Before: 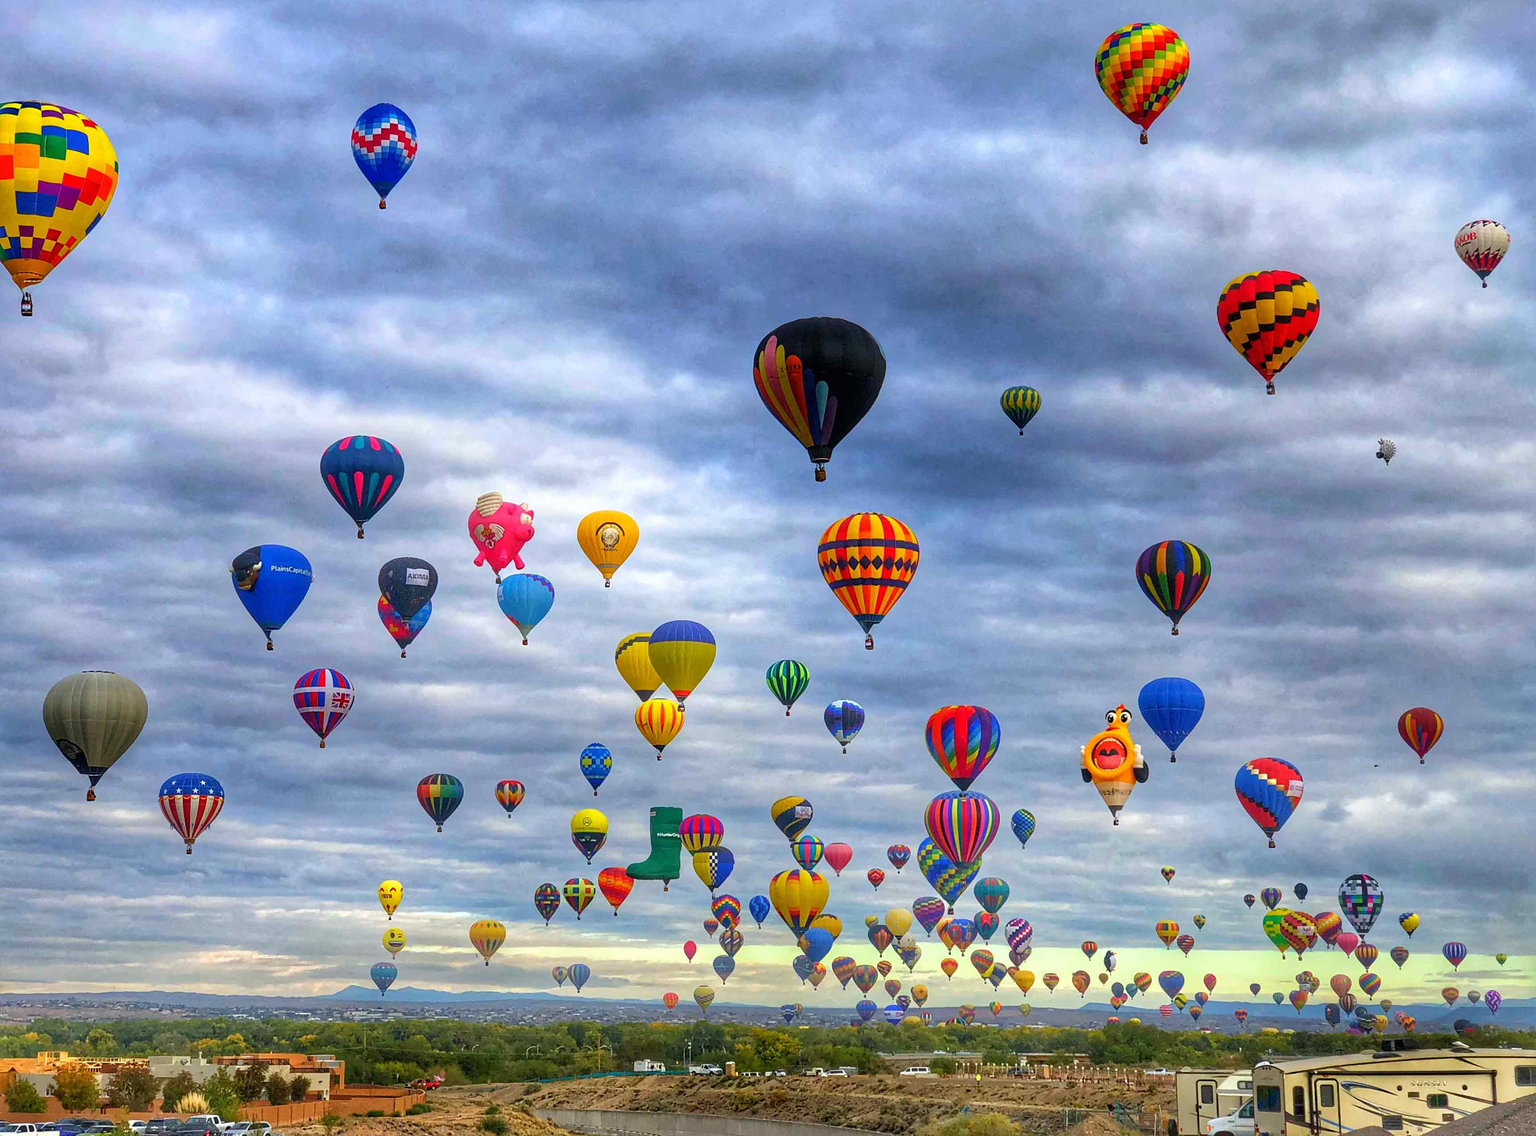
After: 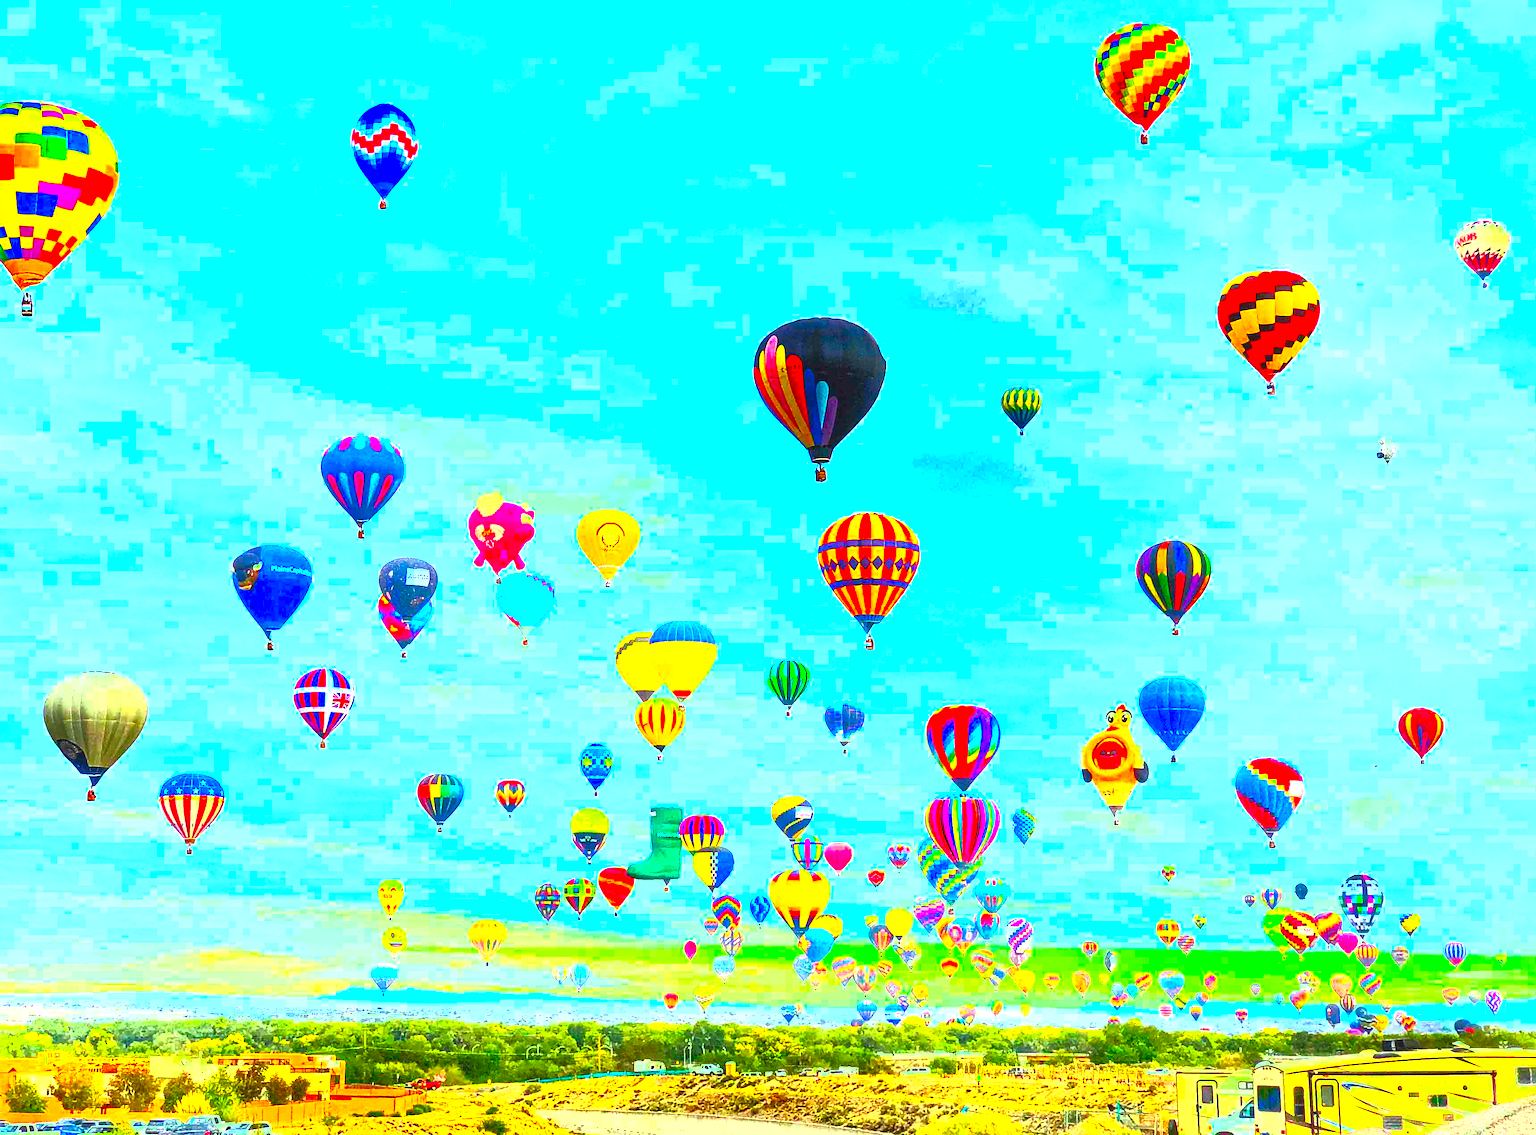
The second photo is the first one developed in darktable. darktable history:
color balance rgb: highlights gain › luminance 15.433%, highlights gain › chroma 6.893%, highlights gain › hue 122.61°, linear chroma grading › mid-tones 7.581%, perceptual saturation grading › global saturation 9.791%, perceptual brilliance grading › global brilliance 25.44%
levels: levels [0, 0.435, 0.917]
contrast brightness saturation: contrast 0.997, brightness 0.981, saturation 0.989
